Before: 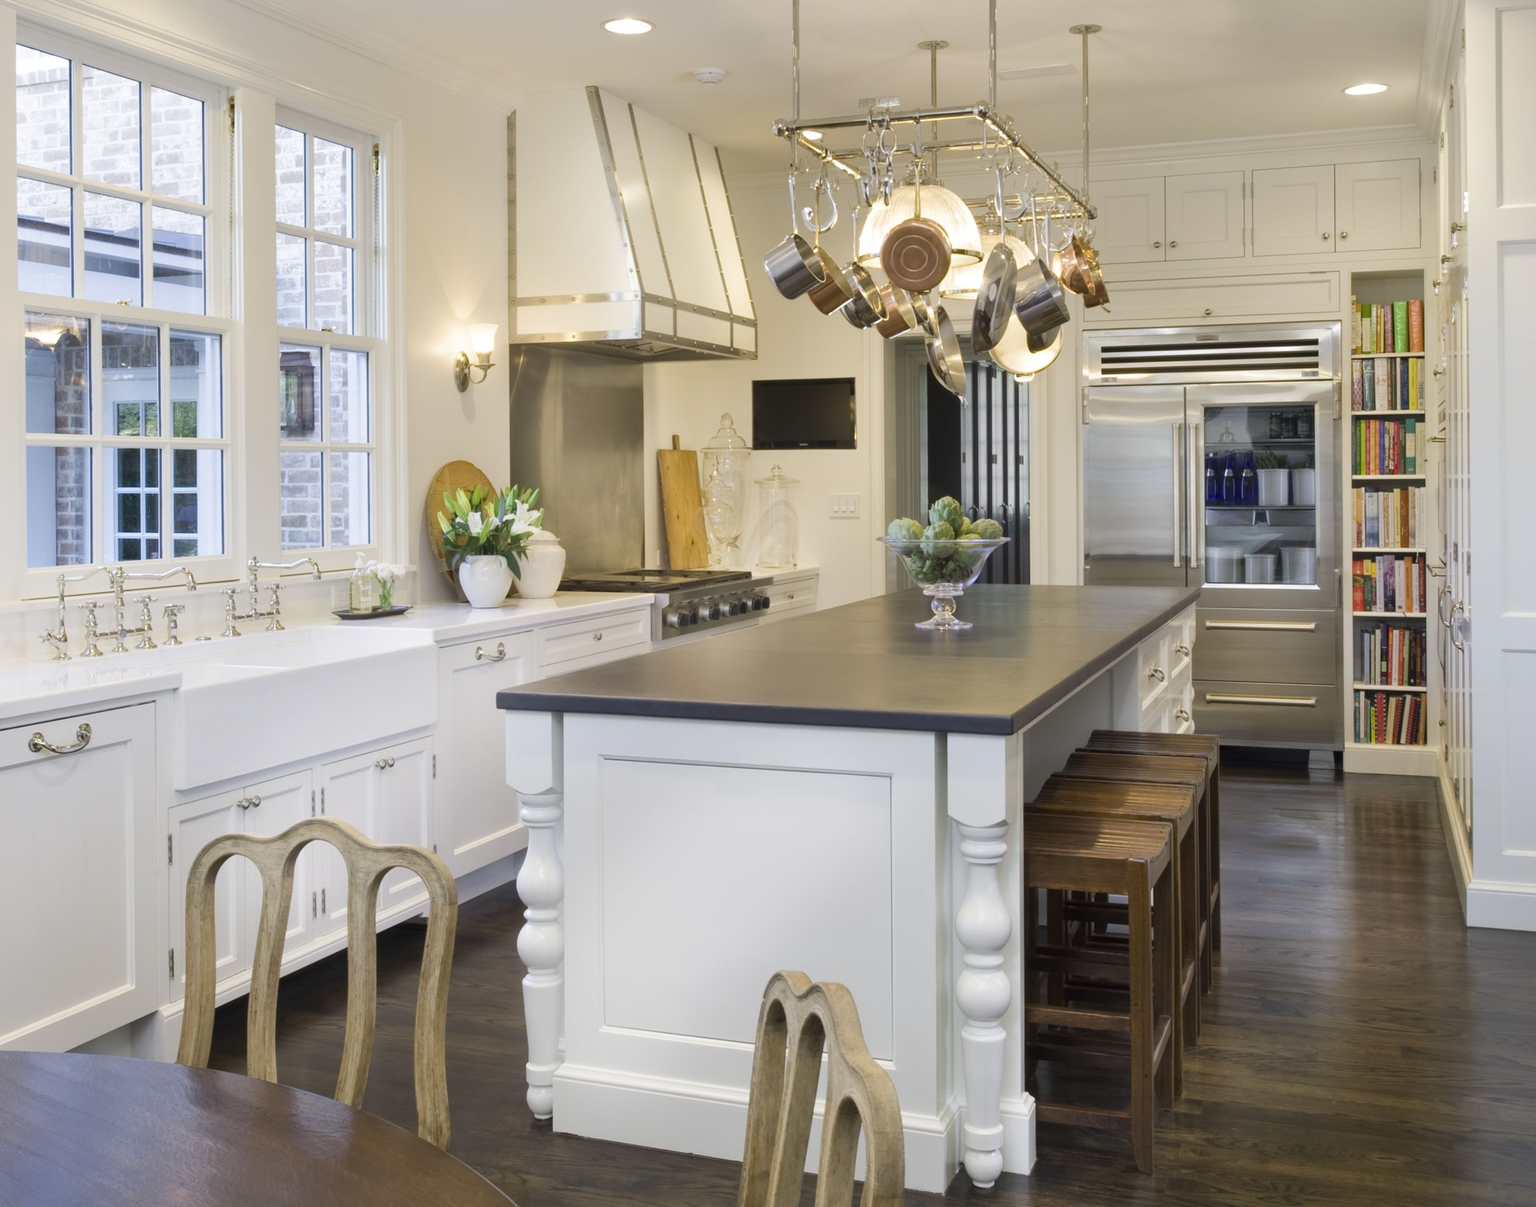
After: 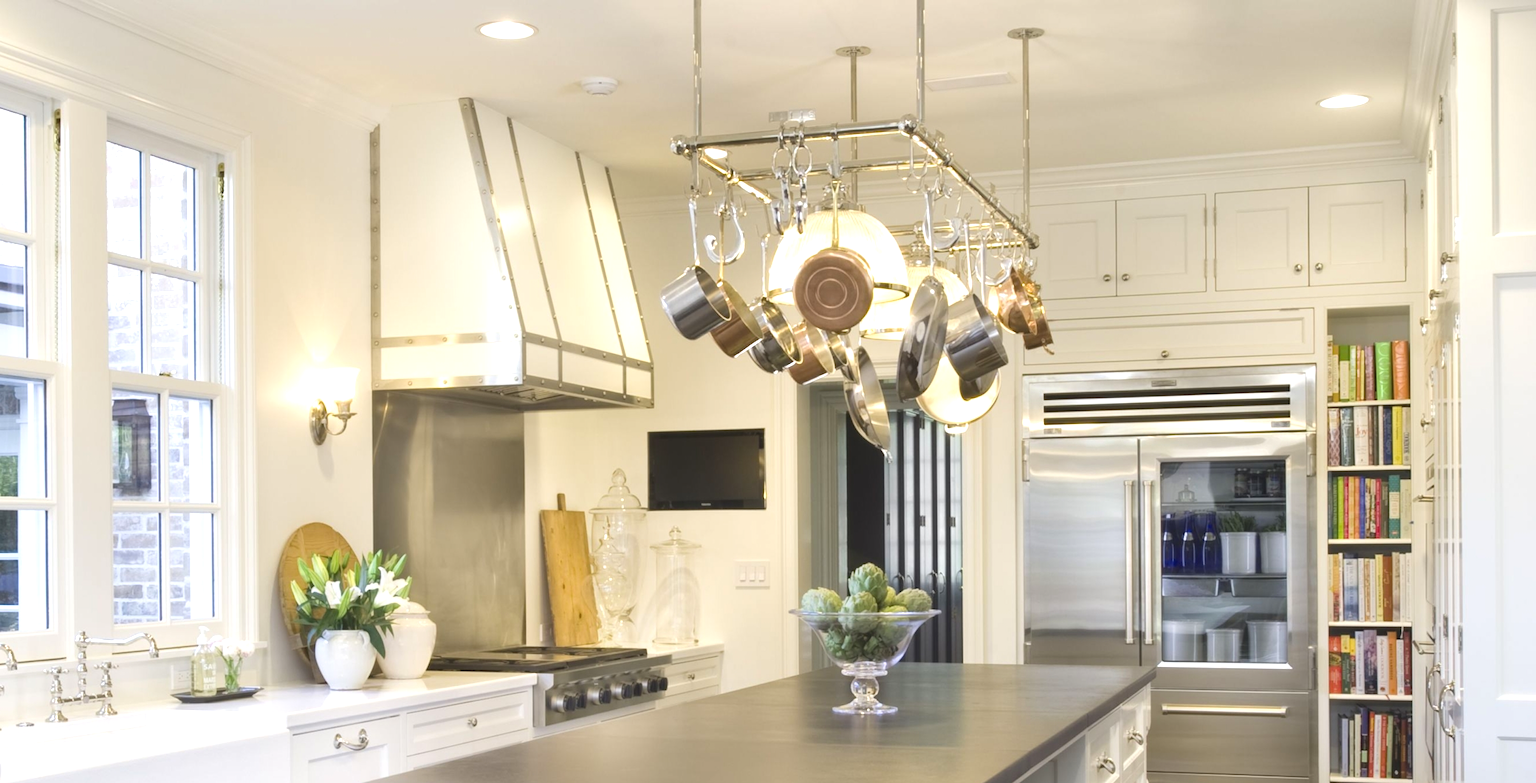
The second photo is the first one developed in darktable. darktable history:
crop and rotate: left 11.812%, bottom 42.776%
exposure: black level correction -0.002, exposure 0.54 EV, compensate highlight preservation false
